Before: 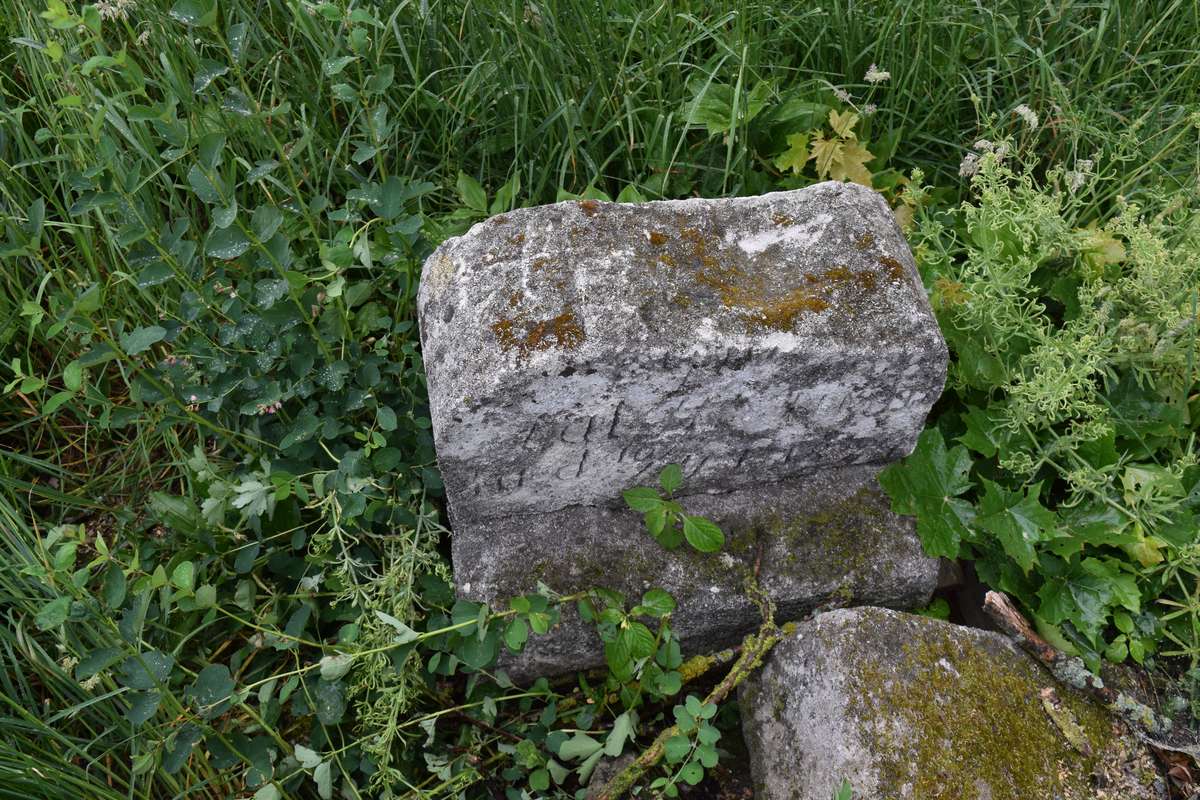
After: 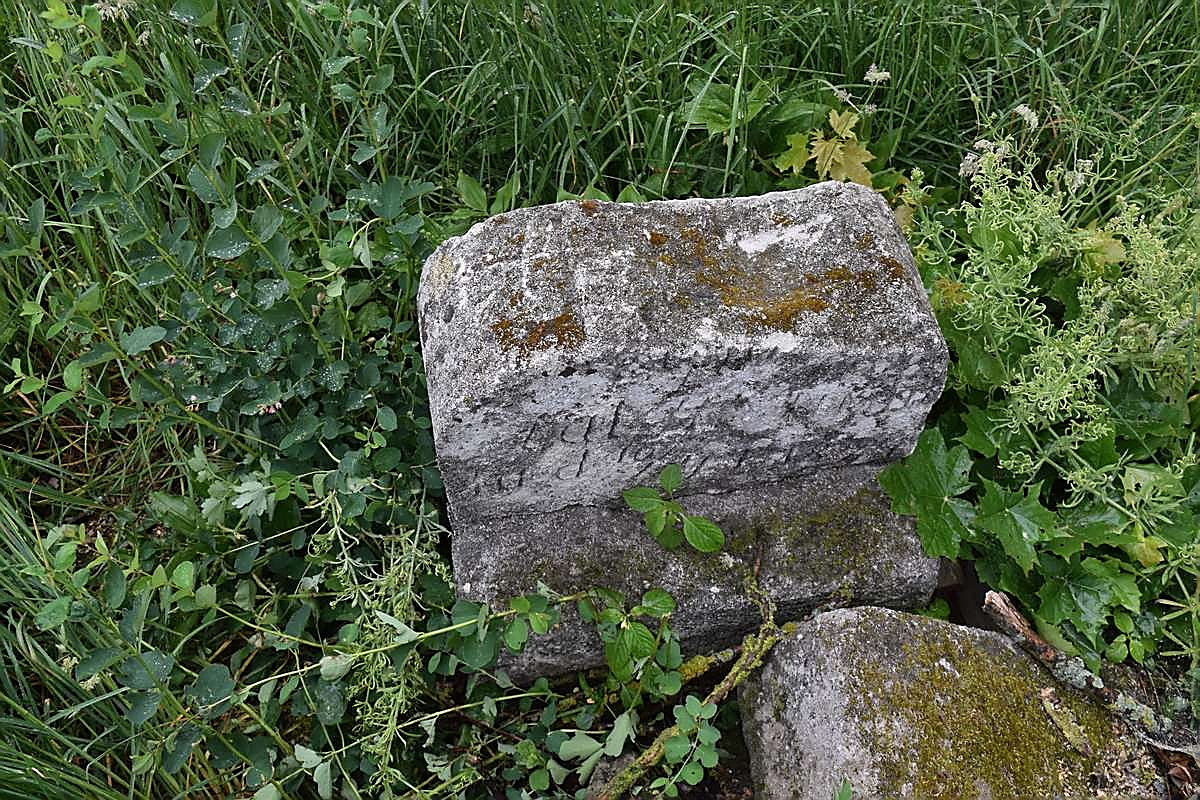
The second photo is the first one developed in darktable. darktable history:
sharpen: radius 1.4, amount 1.25, threshold 0.7
shadows and highlights: shadows 37.27, highlights -28.18, soften with gaussian
